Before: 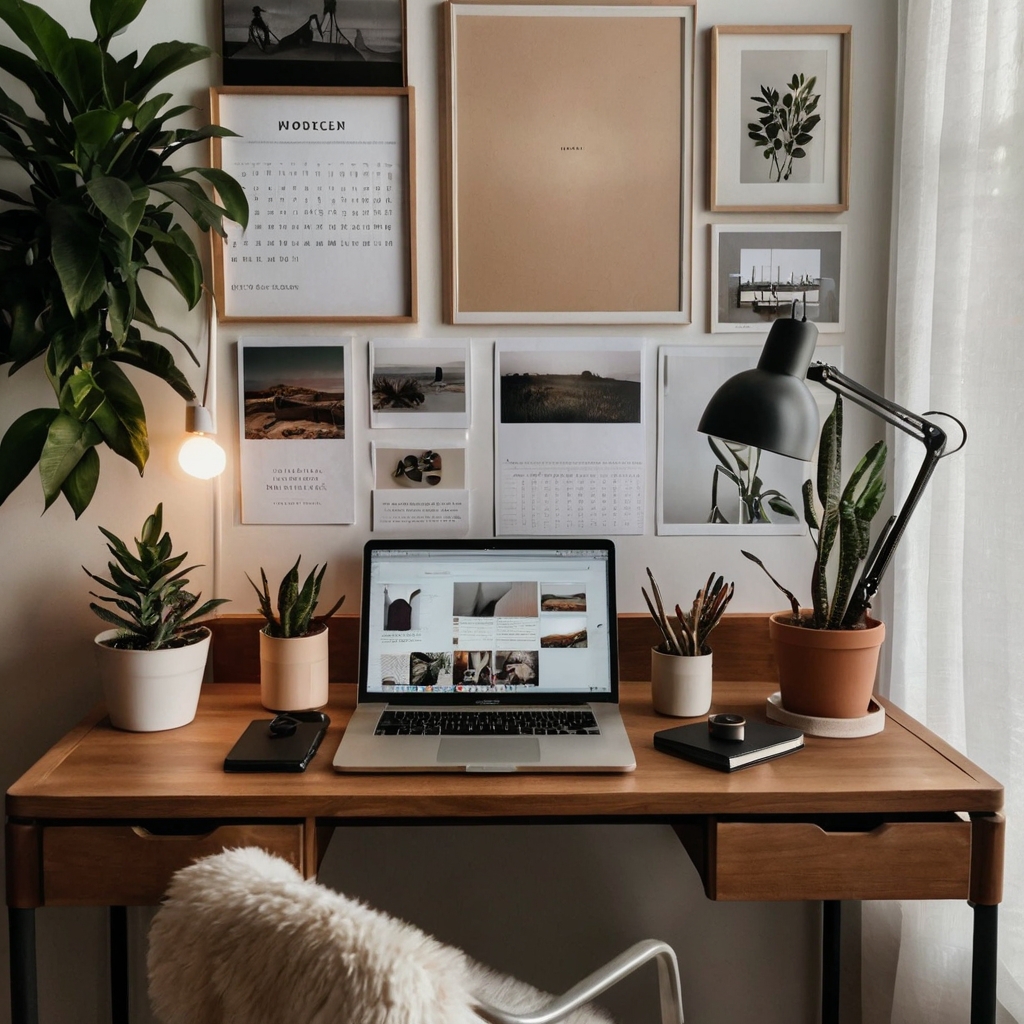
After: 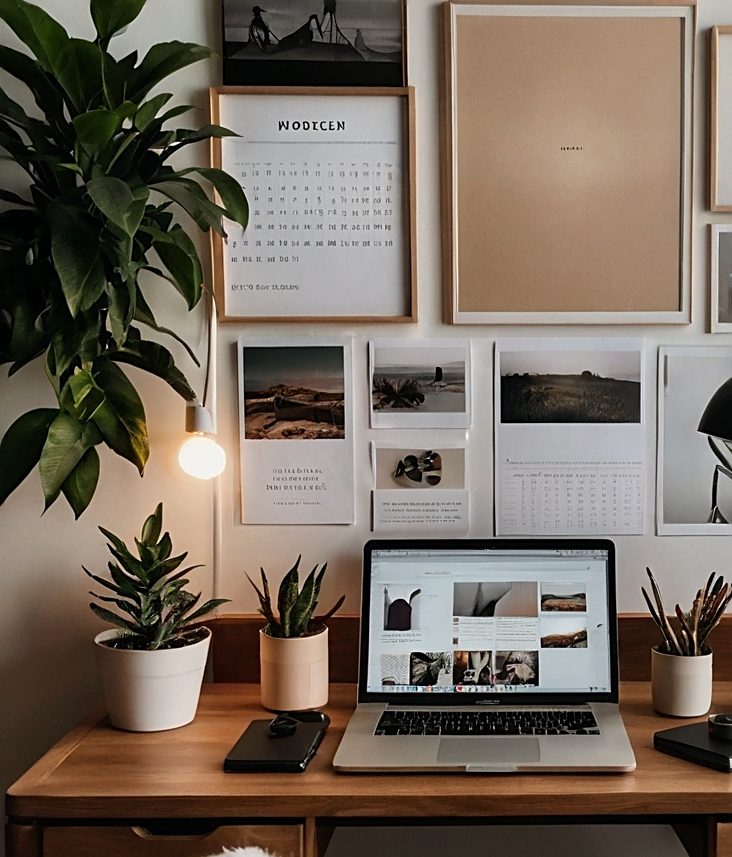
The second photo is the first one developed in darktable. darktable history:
sharpen: on, module defaults
crop: right 28.473%, bottom 16.3%
